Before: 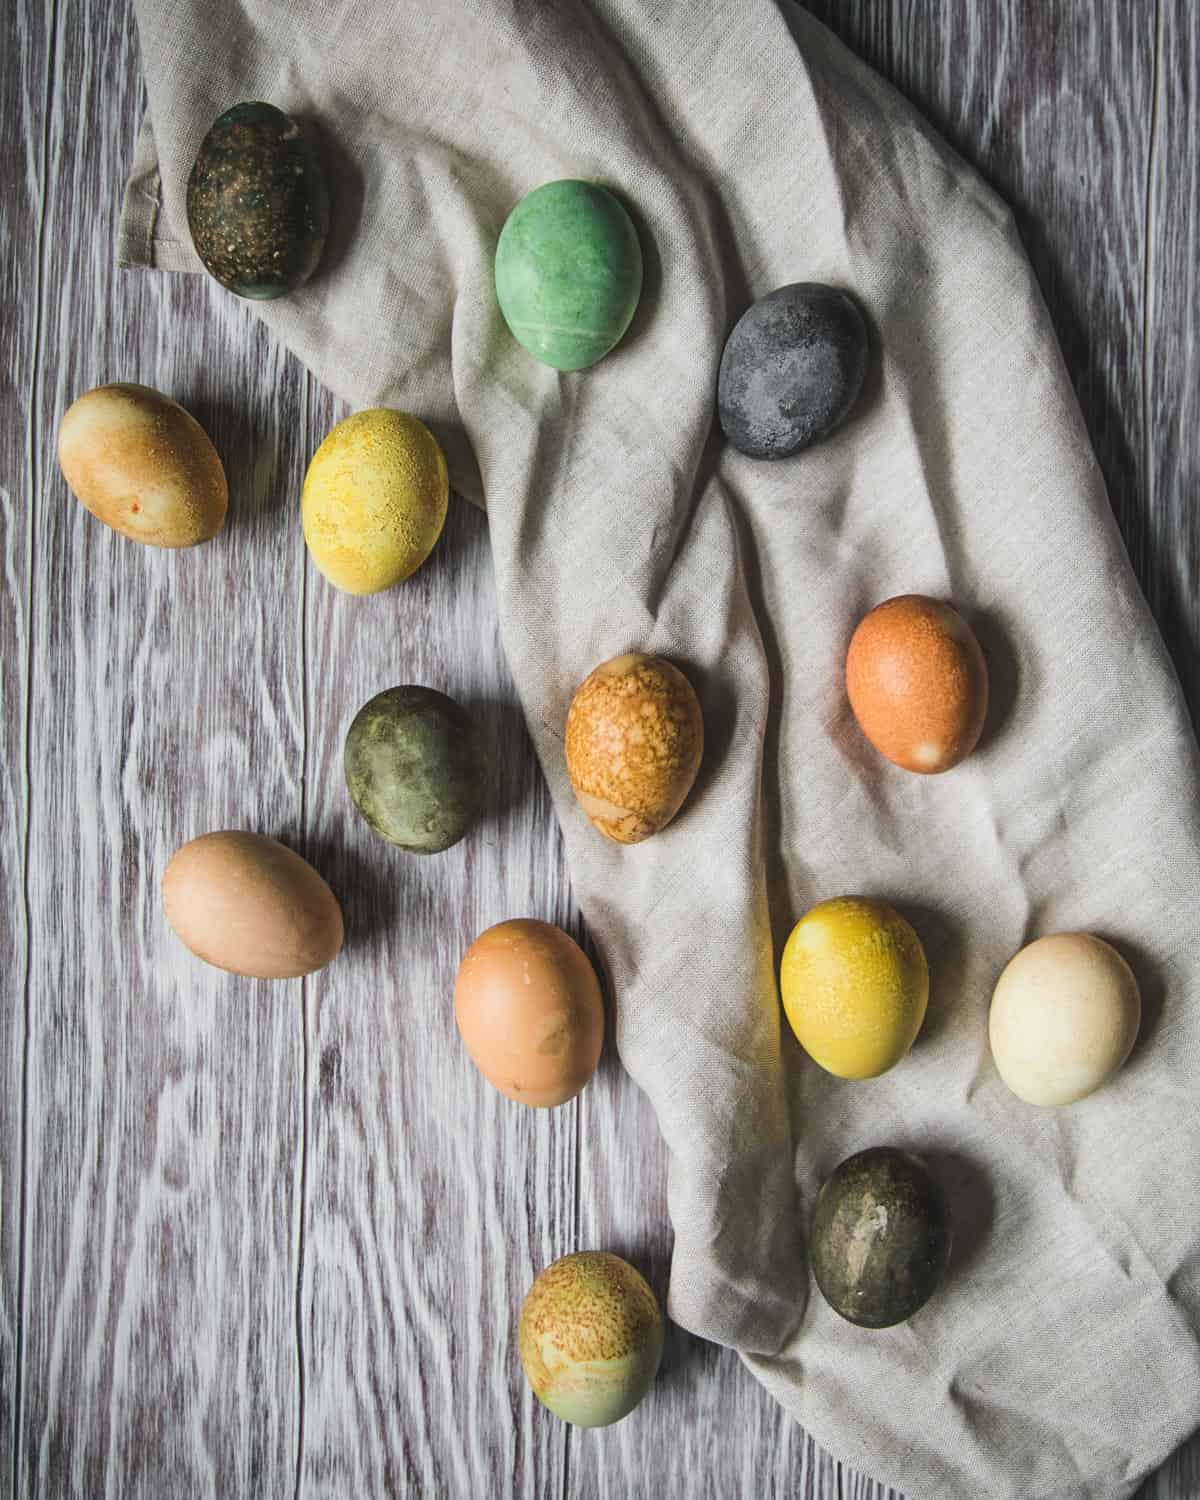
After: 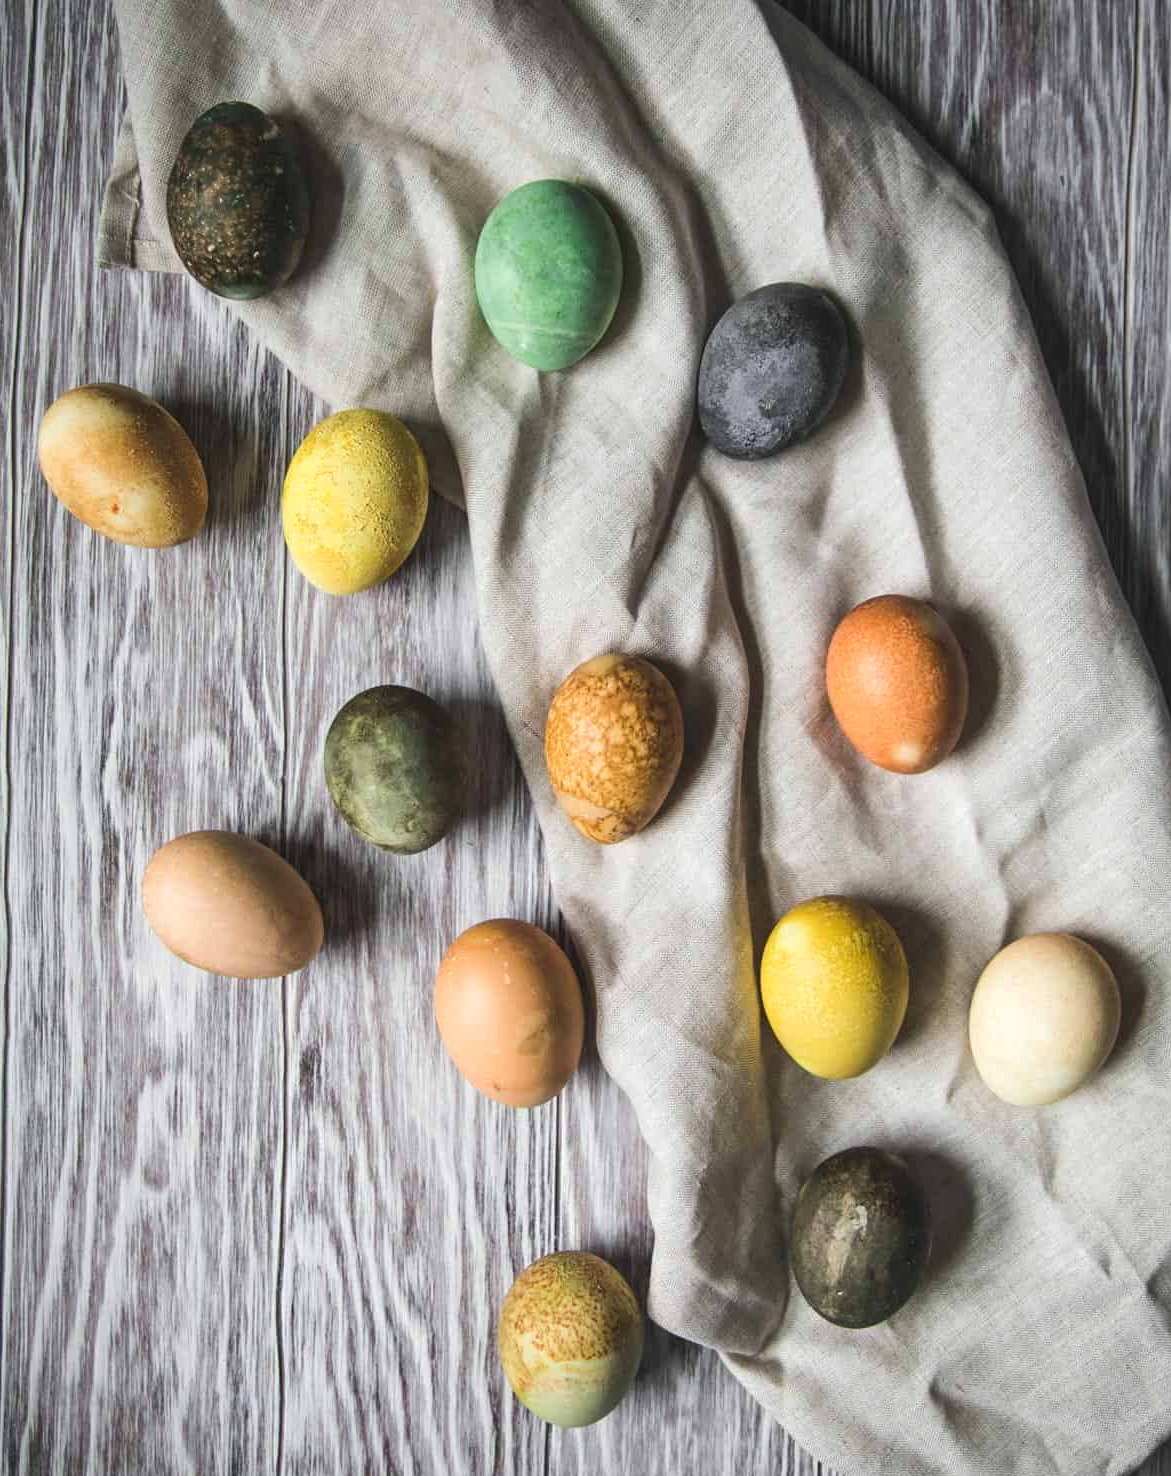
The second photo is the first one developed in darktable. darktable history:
exposure: exposure 0.2 EV, compensate highlight preservation false
crop and rotate: left 1.677%, right 0.707%, bottom 1.591%
